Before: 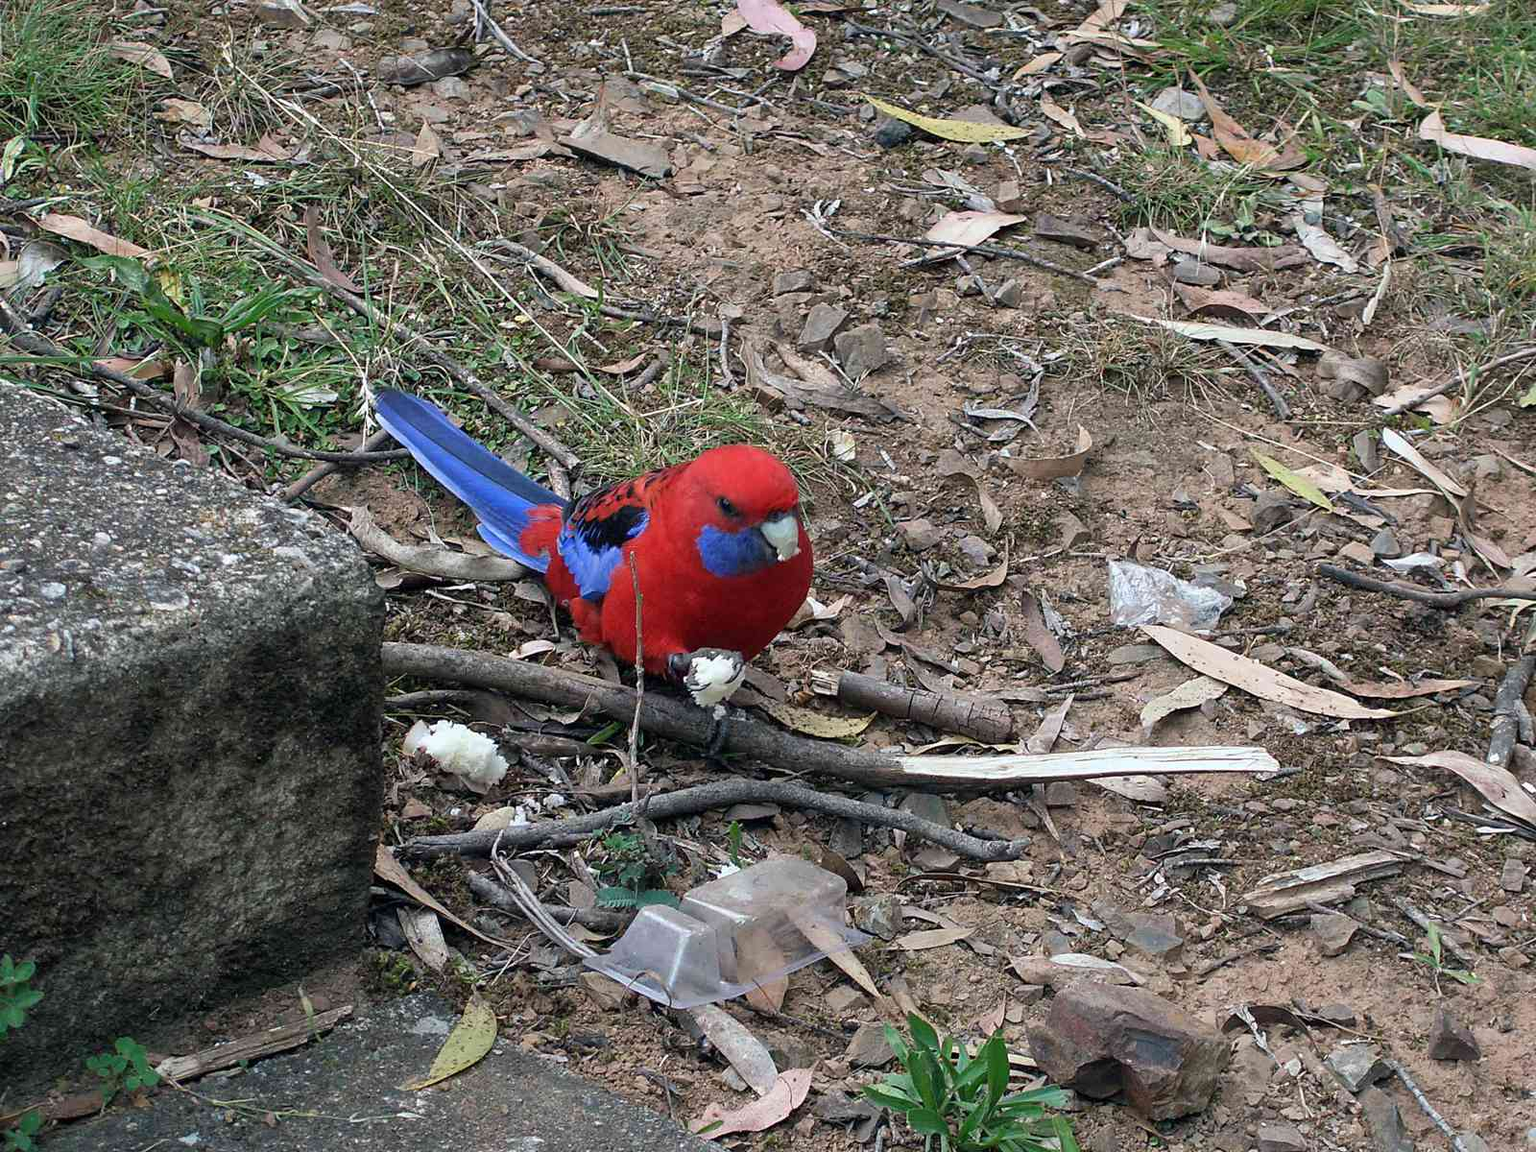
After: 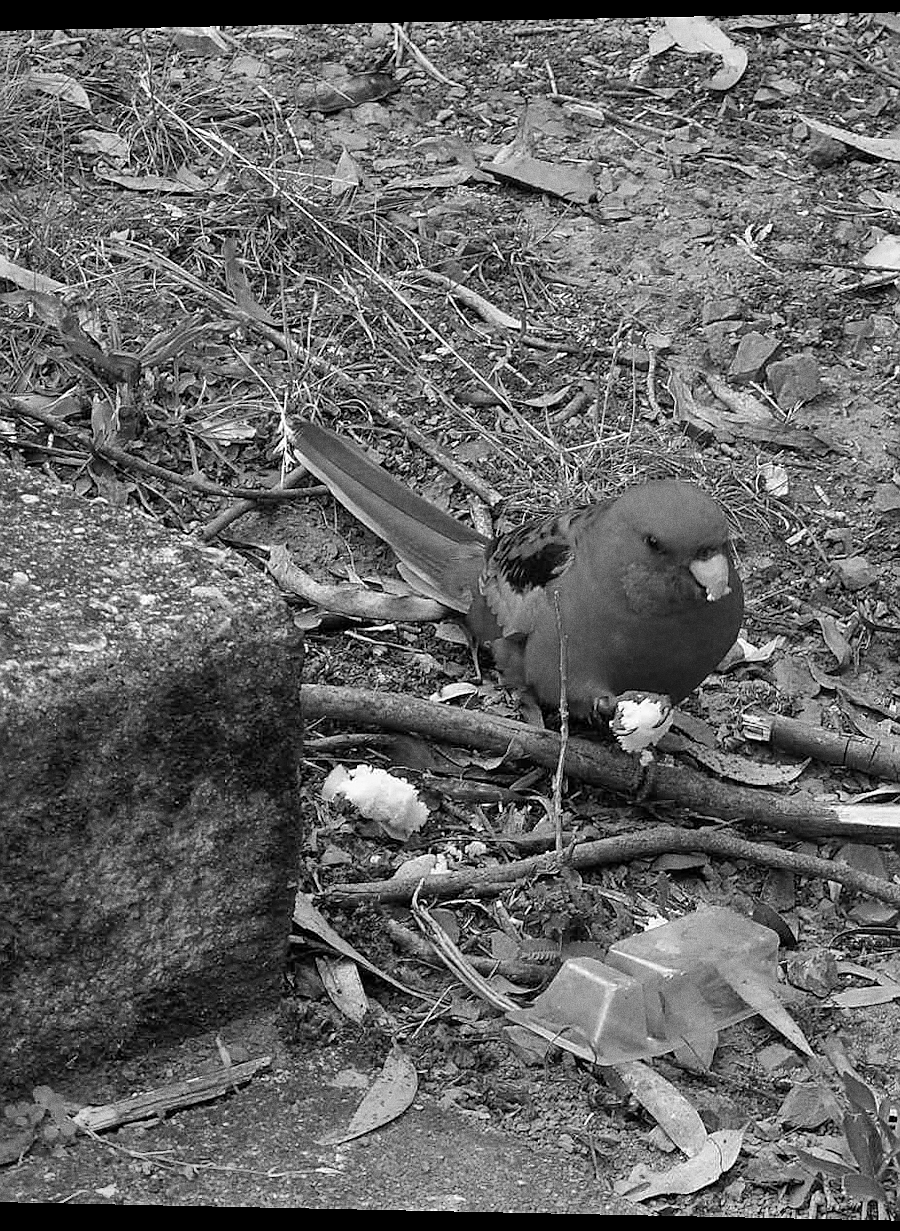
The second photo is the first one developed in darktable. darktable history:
rotate and perspective: lens shift (horizontal) -0.055, automatic cropping off
crop: left 5.114%, right 38.589%
shadows and highlights: shadows color adjustment 97.66%, soften with gaussian
white balance: red 1, blue 1
grain: coarseness 8.68 ISO, strength 31.94%
sharpen: radius 0.969, amount 0.604
monochrome: on, module defaults
